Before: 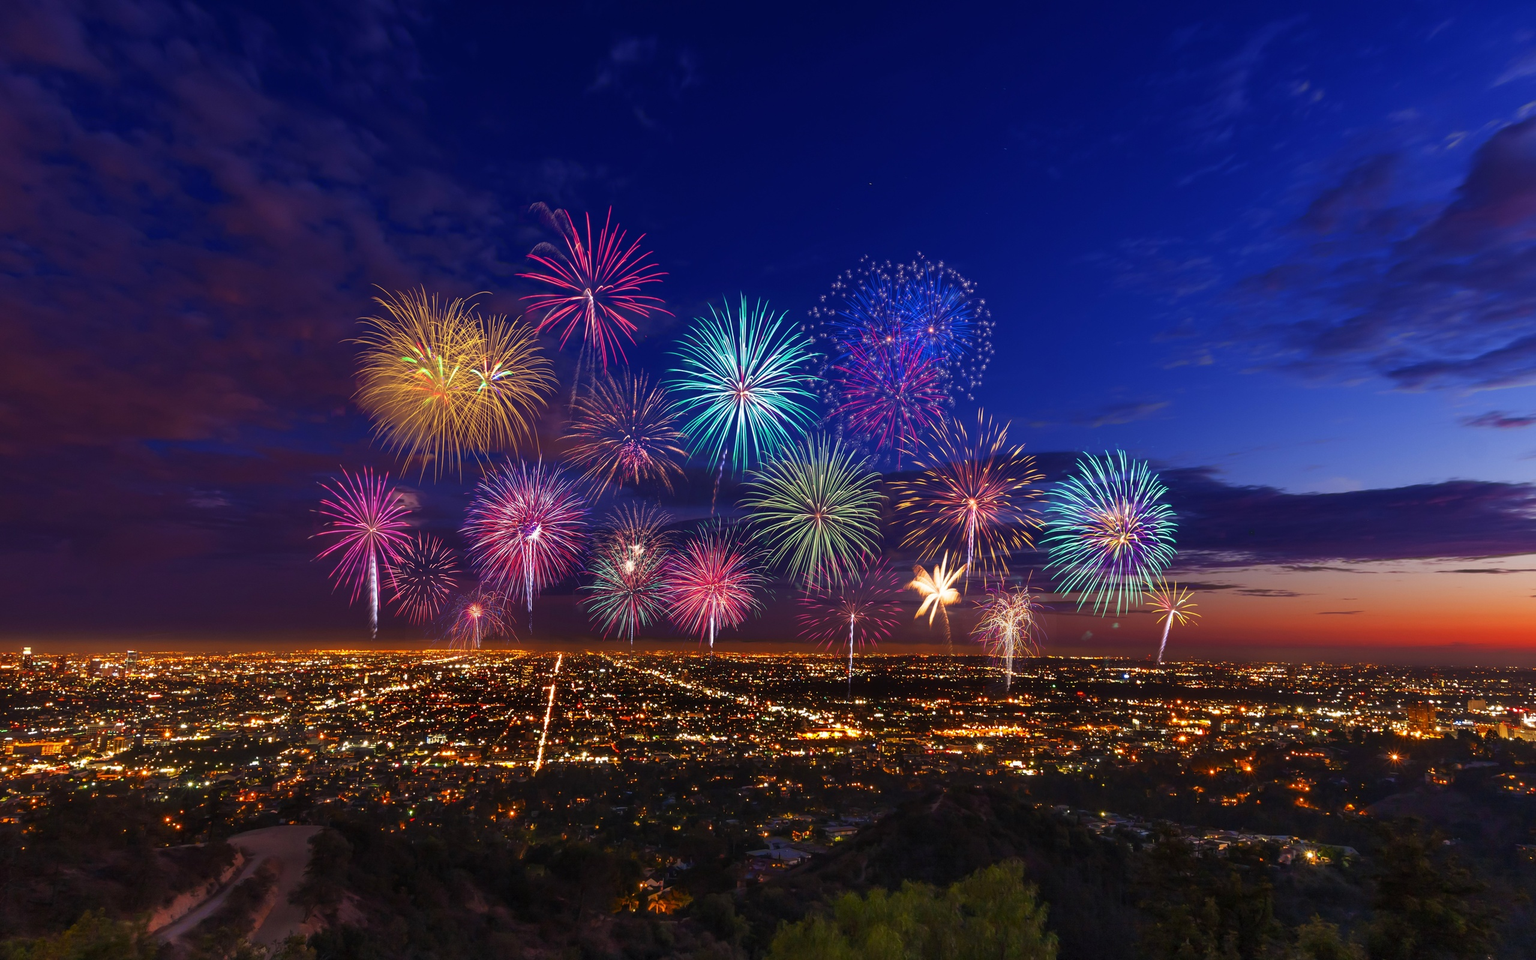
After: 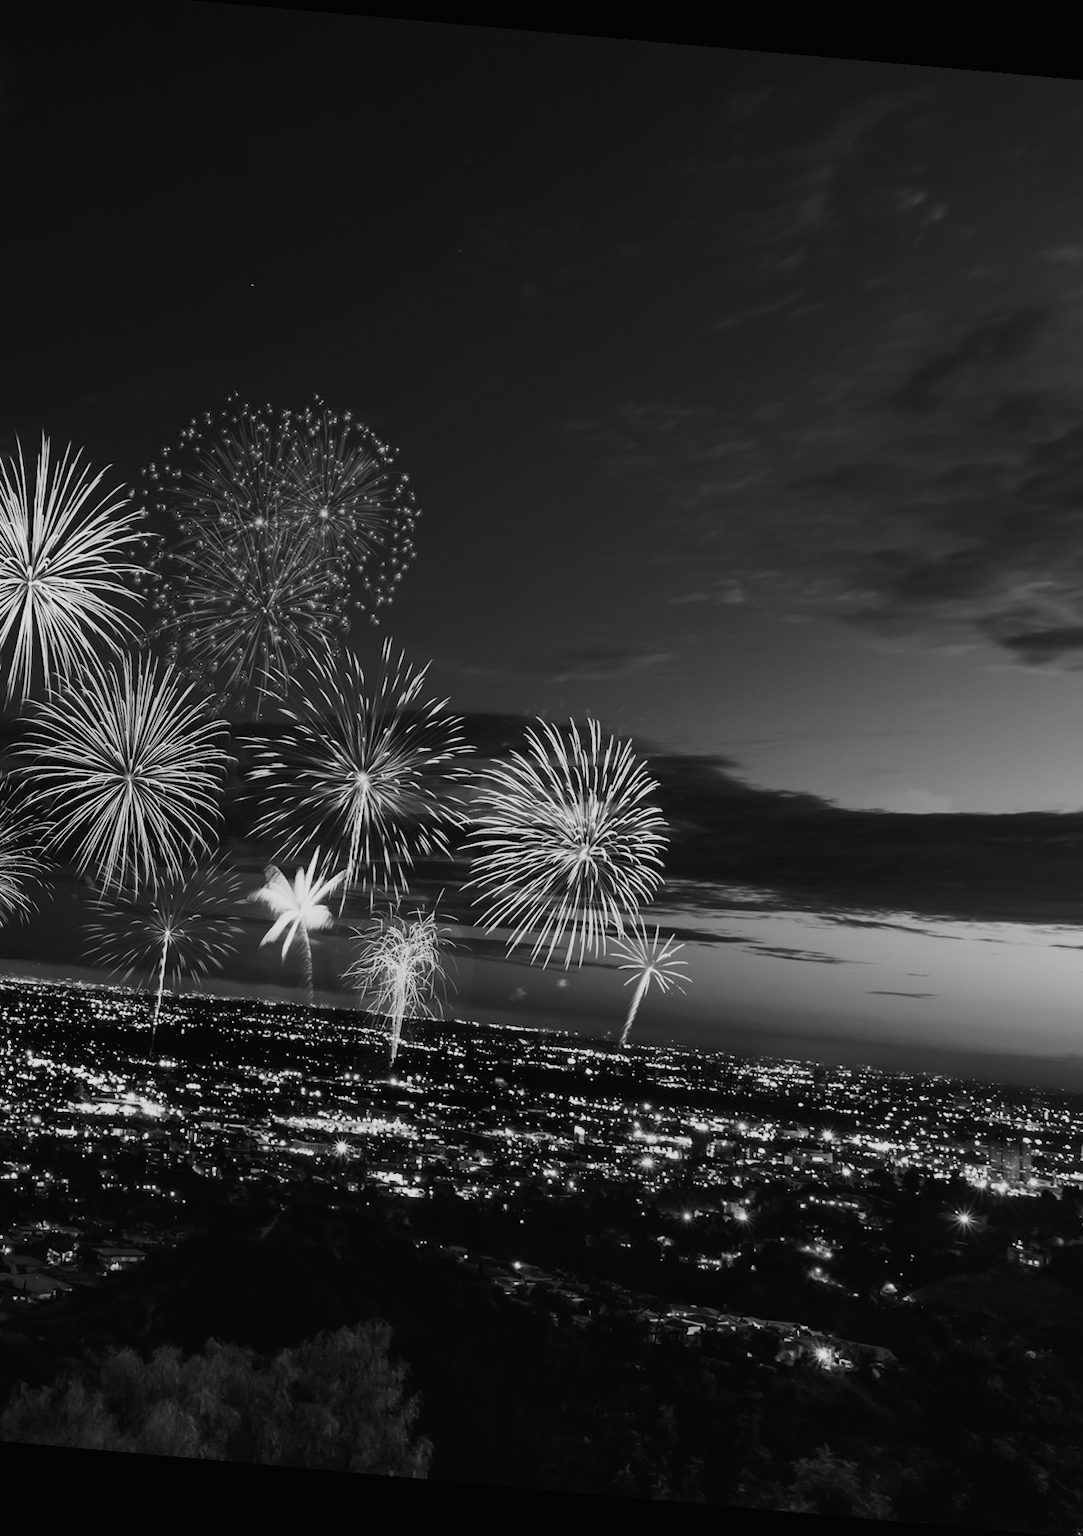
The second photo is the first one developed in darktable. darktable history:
tone curve: curves: ch0 [(0, 0) (0.003, 0.019) (0.011, 0.022) (0.025, 0.029) (0.044, 0.041) (0.069, 0.06) (0.1, 0.09) (0.136, 0.123) (0.177, 0.163) (0.224, 0.206) (0.277, 0.268) (0.335, 0.35) (0.399, 0.436) (0.468, 0.526) (0.543, 0.624) (0.623, 0.713) (0.709, 0.779) (0.801, 0.845) (0.898, 0.912) (1, 1)], preserve colors none
monochrome: on, module defaults
crop: left 47.628%, top 6.643%, right 7.874%
rotate and perspective: rotation 5.12°, automatic cropping off
filmic rgb: black relative exposure -7.65 EV, white relative exposure 4.56 EV, hardness 3.61
